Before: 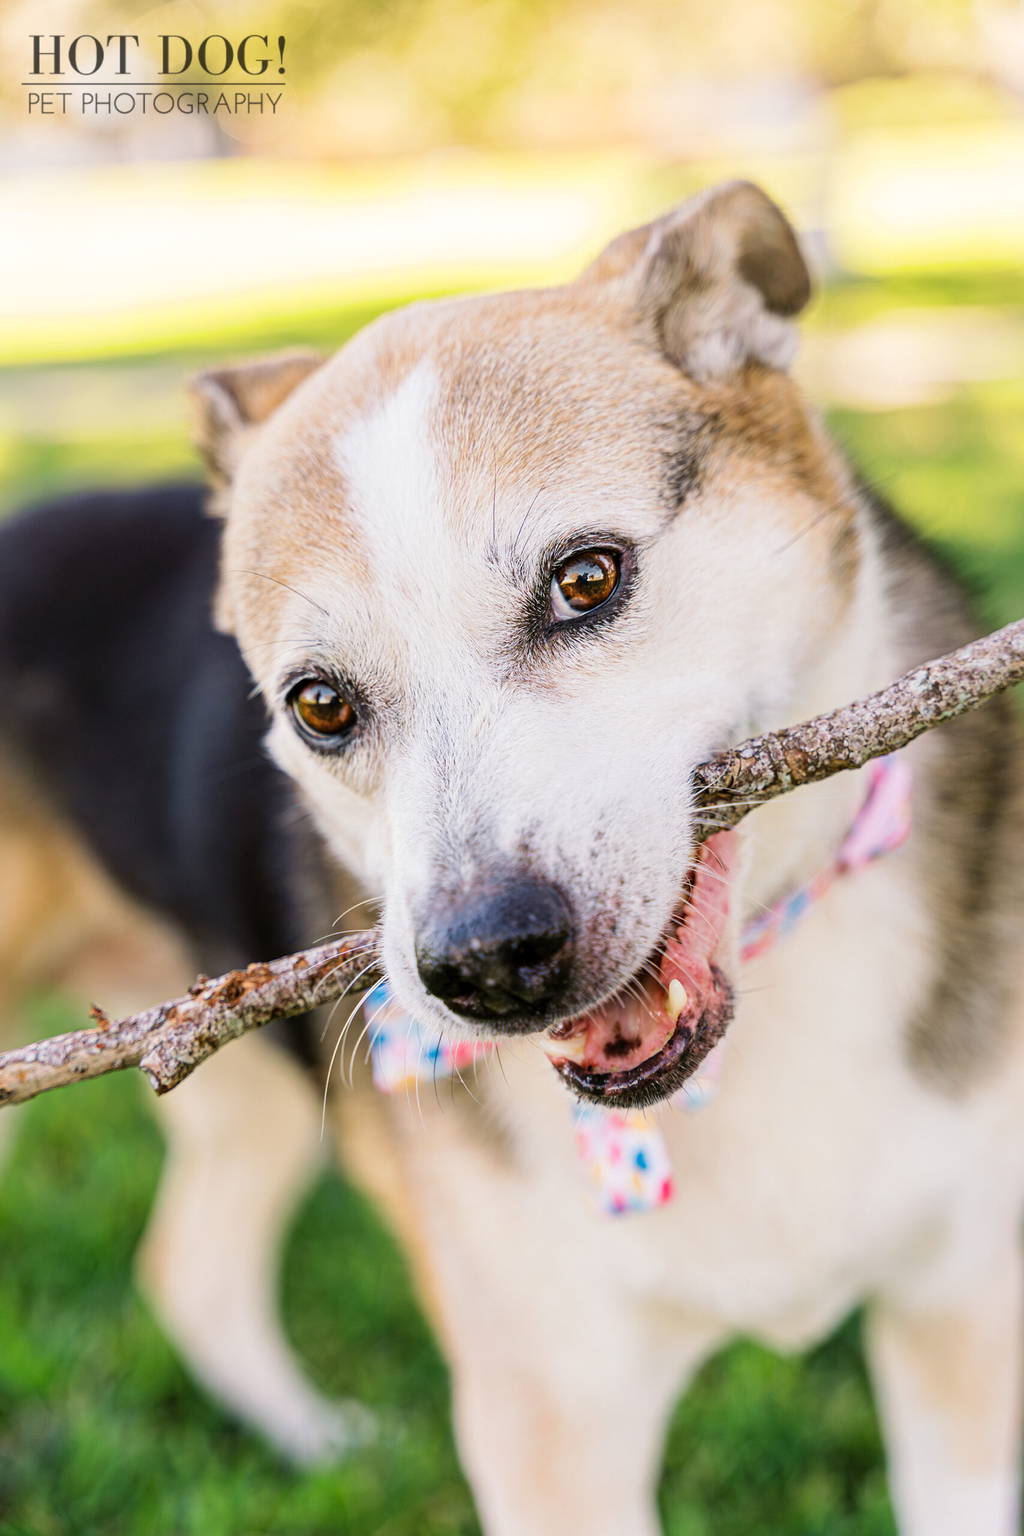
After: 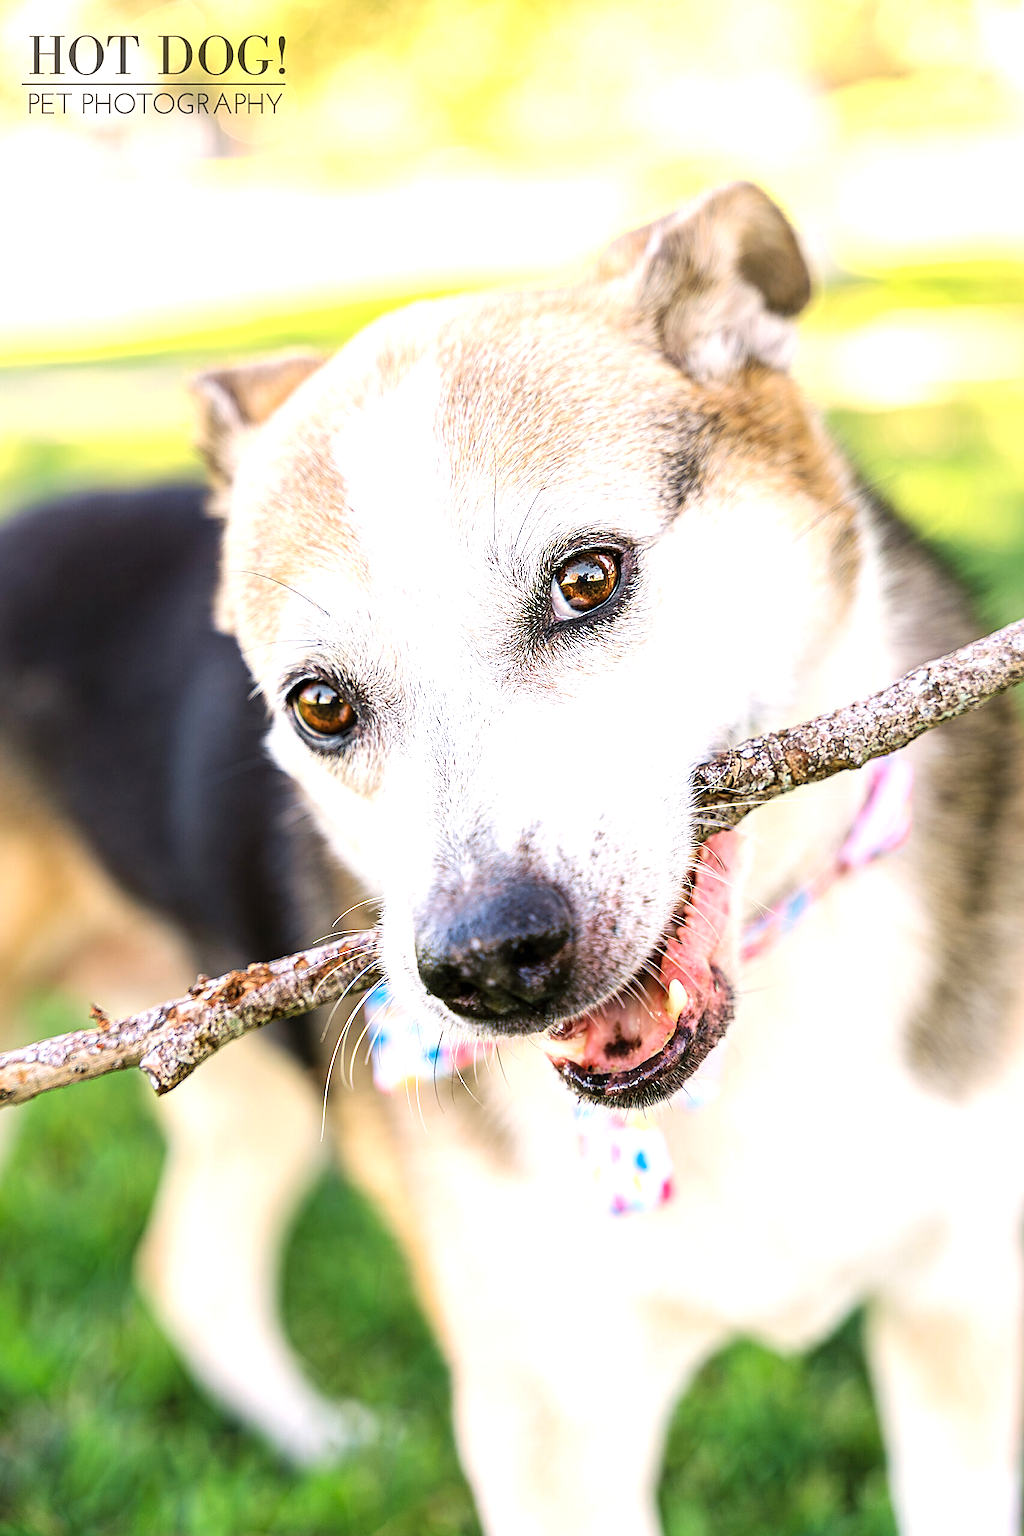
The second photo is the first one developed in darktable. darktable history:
sharpen: radius 1.4, amount 1.25, threshold 0.7
exposure: black level correction 0, exposure 0.7 EV, compensate exposure bias true, compensate highlight preservation false
